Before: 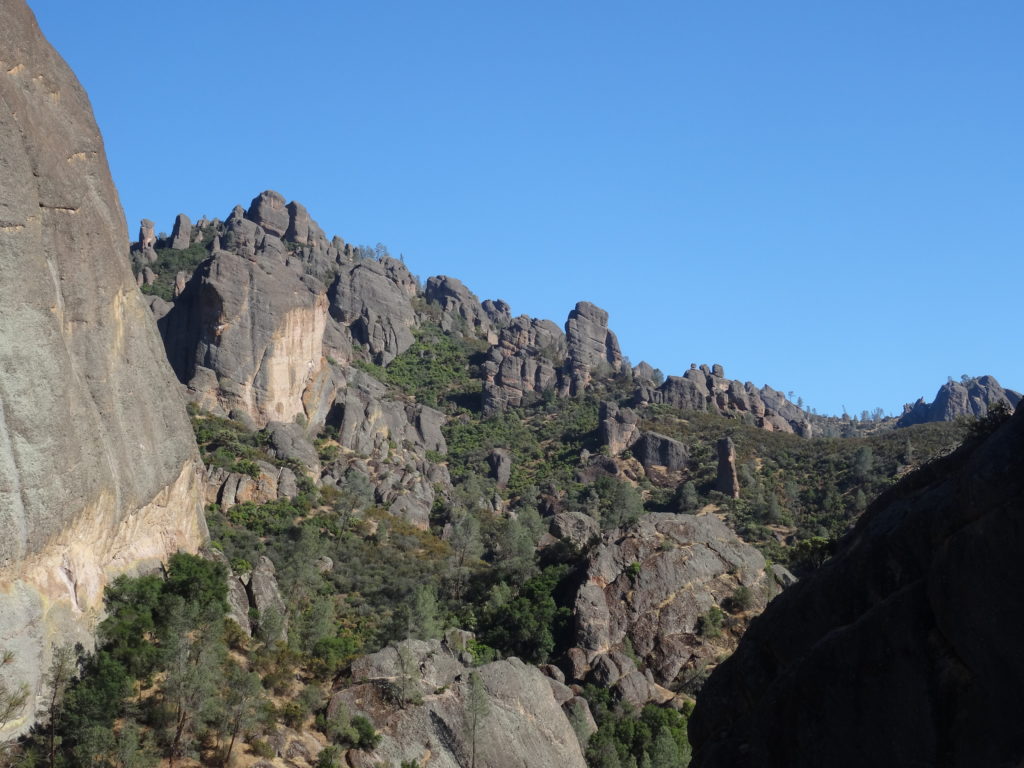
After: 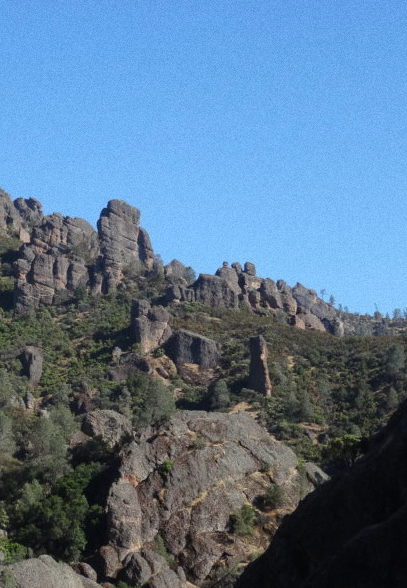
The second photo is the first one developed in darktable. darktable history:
grain: coarseness 0.47 ISO
crop: left 45.721%, top 13.393%, right 14.118%, bottom 10.01%
